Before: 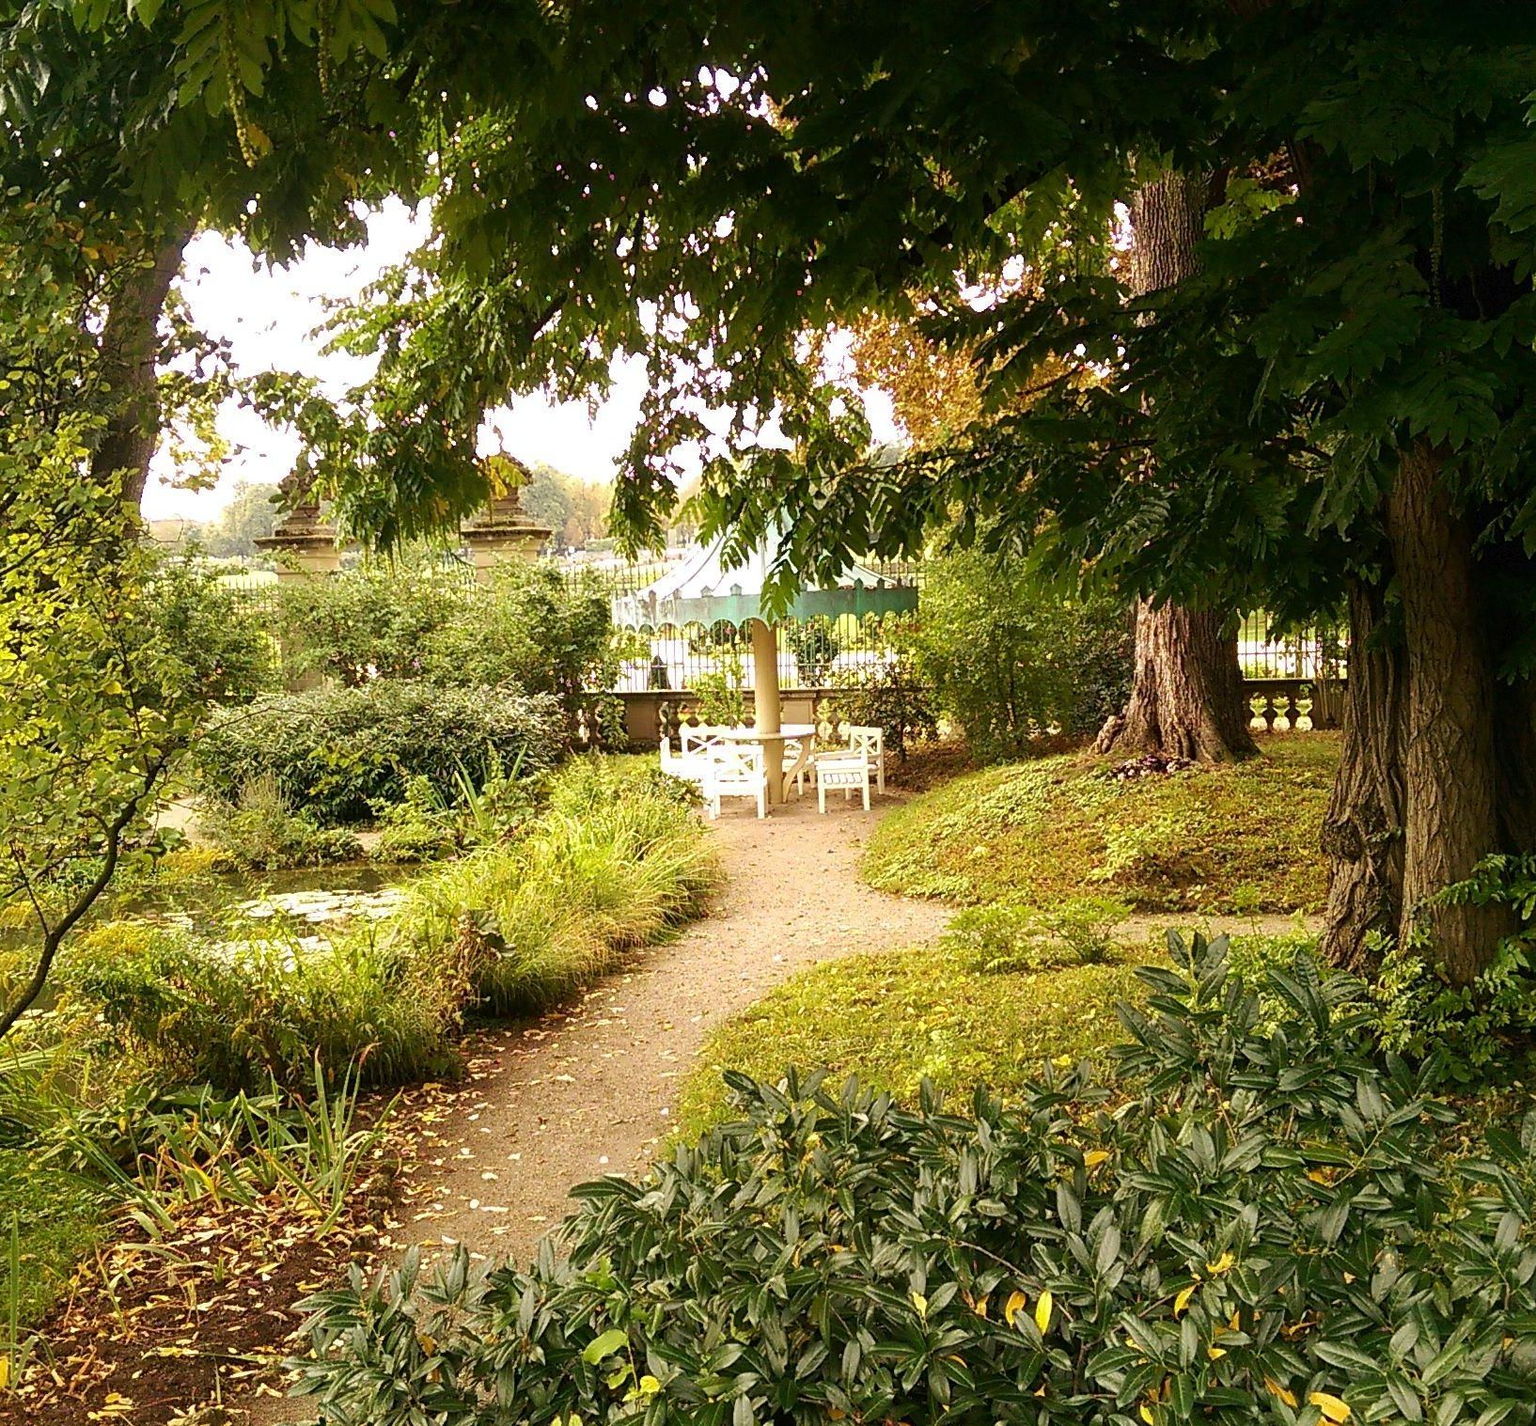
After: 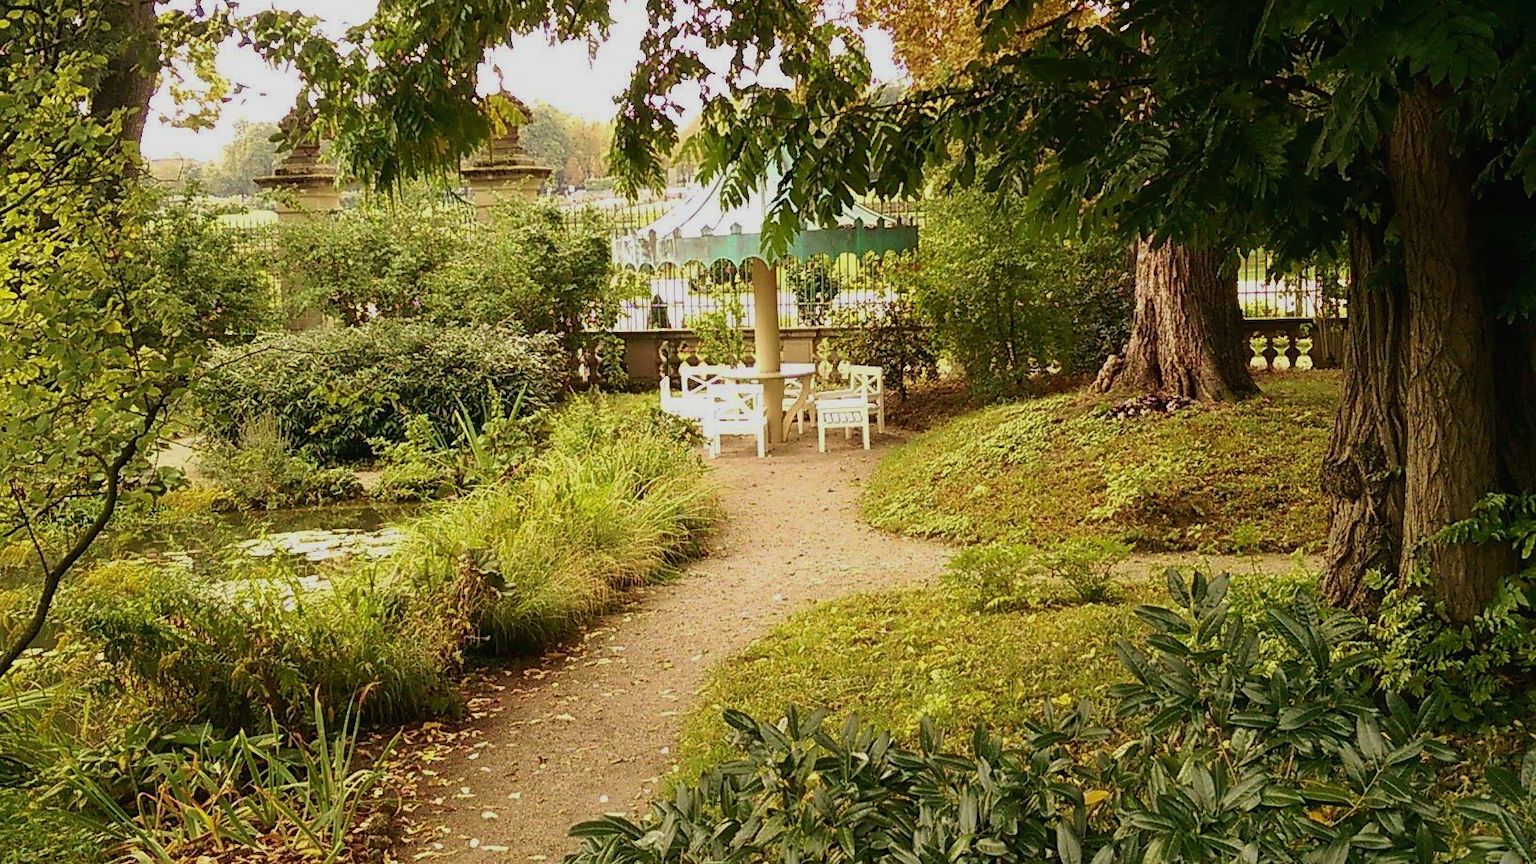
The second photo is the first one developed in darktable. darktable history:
exposure: exposure -0.462 EV, compensate highlight preservation false
crop and rotate: top 25.357%, bottom 13.942%
velvia: on, module defaults
tone curve: curves: ch0 [(0, 0) (0.003, 0.013) (0.011, 0.017) (0.025, 0.028) (0.044, 0.049) (0.069, 0.07) (0.1, 0.103) (0.136, 0.143) (0.177, 0.186) (0.224, 0.232) (0.277, 0.282) (0.335, 0.333) (0.399, 0.405) (0.468, 0.477) (0.543, 0.54) (0.623, 0.627) (0.709, 0.709) (0.801, 0.798) (0.898, 0.902) (1, 1)], preserve colors none
